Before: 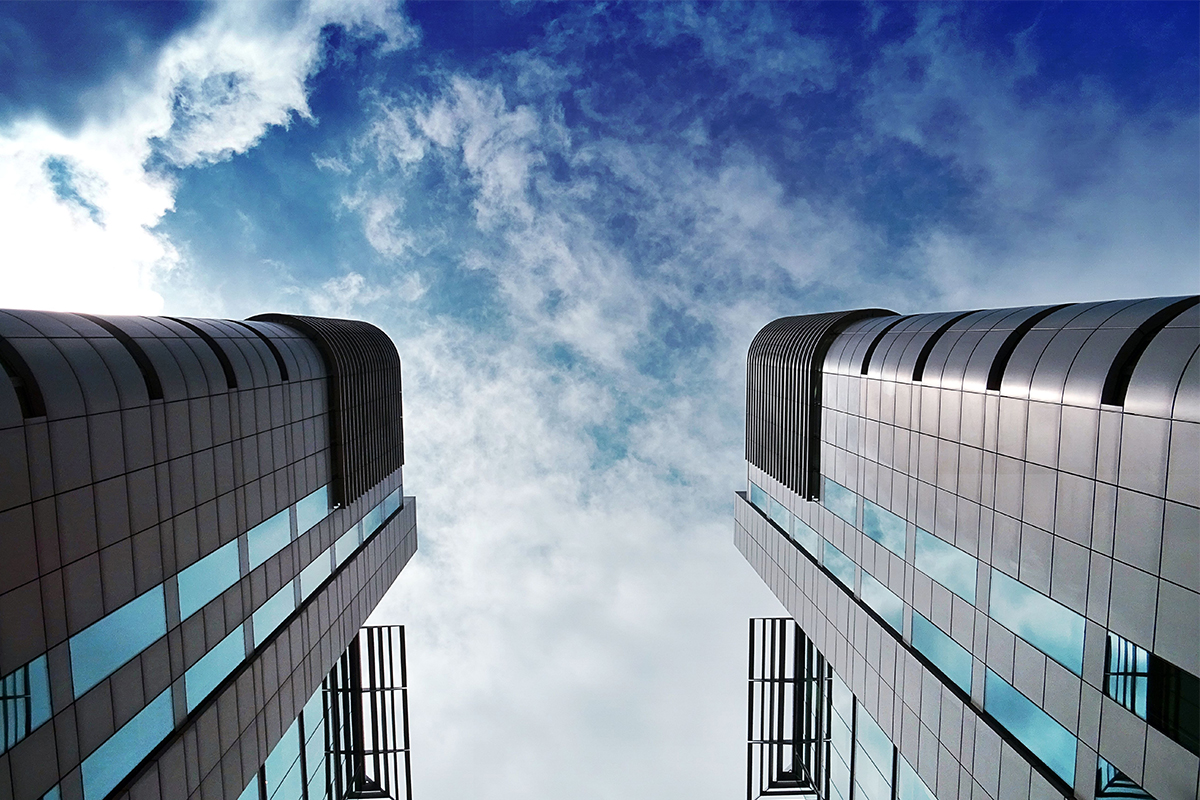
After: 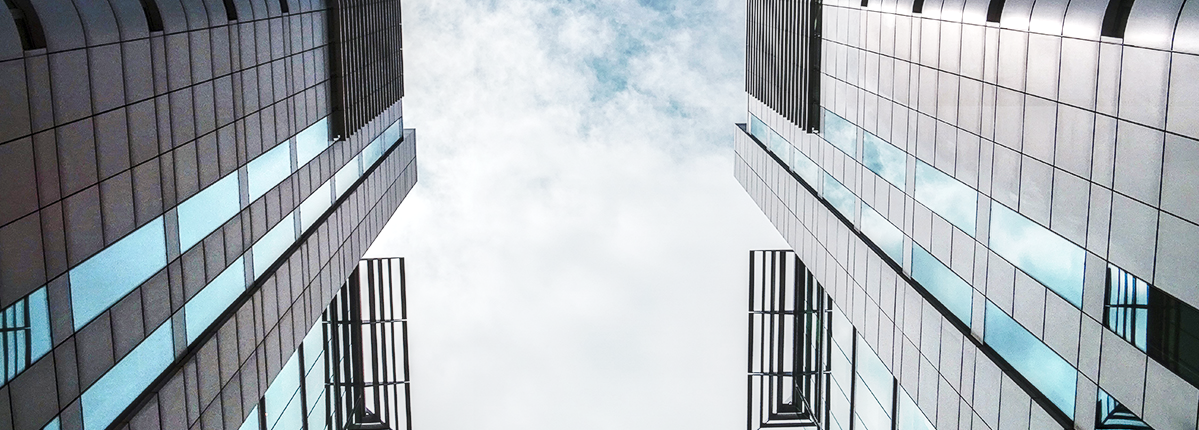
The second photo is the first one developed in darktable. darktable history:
crop and rotate: top 46.237%
local contrast: highlights 25%, detail 150%
fill light: on, module defaults
base curve: curves: ch0 [(0, 0.007) (0.028, 0.063) (0.121, 0.311) (0.46, 0.743) (0.859, 0.957) (1, 1)], preserve colors none
